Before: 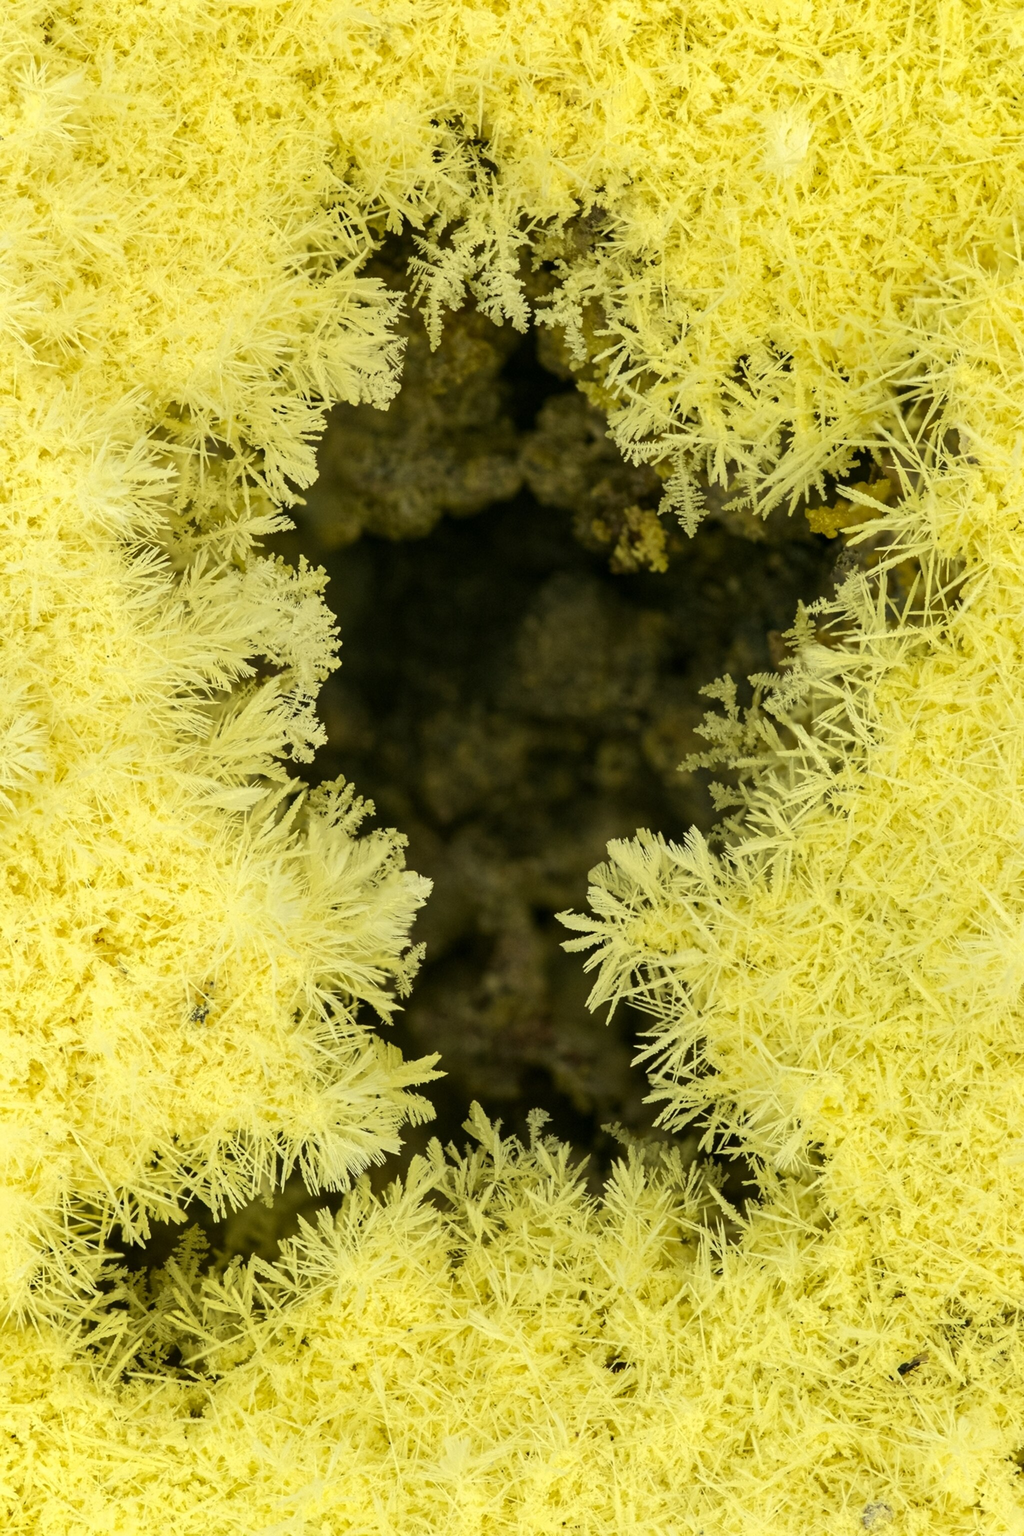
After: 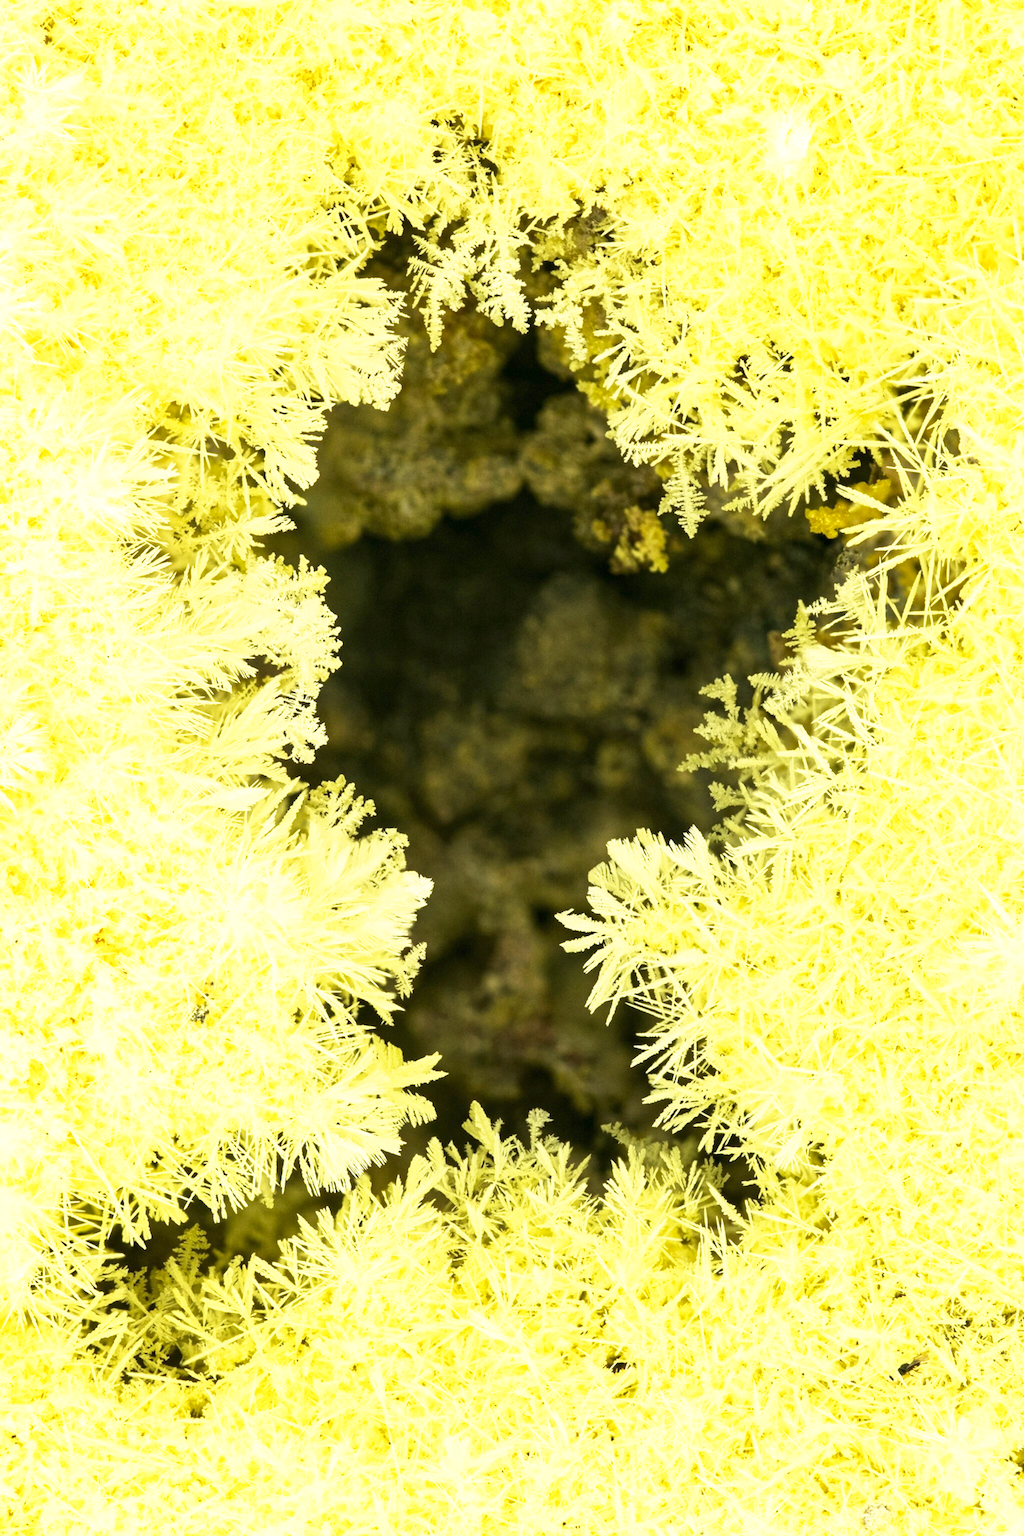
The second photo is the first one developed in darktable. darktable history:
contrast equalizer: octaves 7, y [[0.5 ×6], [0.5 ×6], [0.5, 0.5, 0.501, 0.545, 0.707, 0.863], [0 ×6], [0 ×6]]
exposure: exposure 0.171 EV, compensate highlight preservation false
base curve: curves: ch0 [(0, 0) (0.495, 0.917) (1, 1)], preserve colors none
